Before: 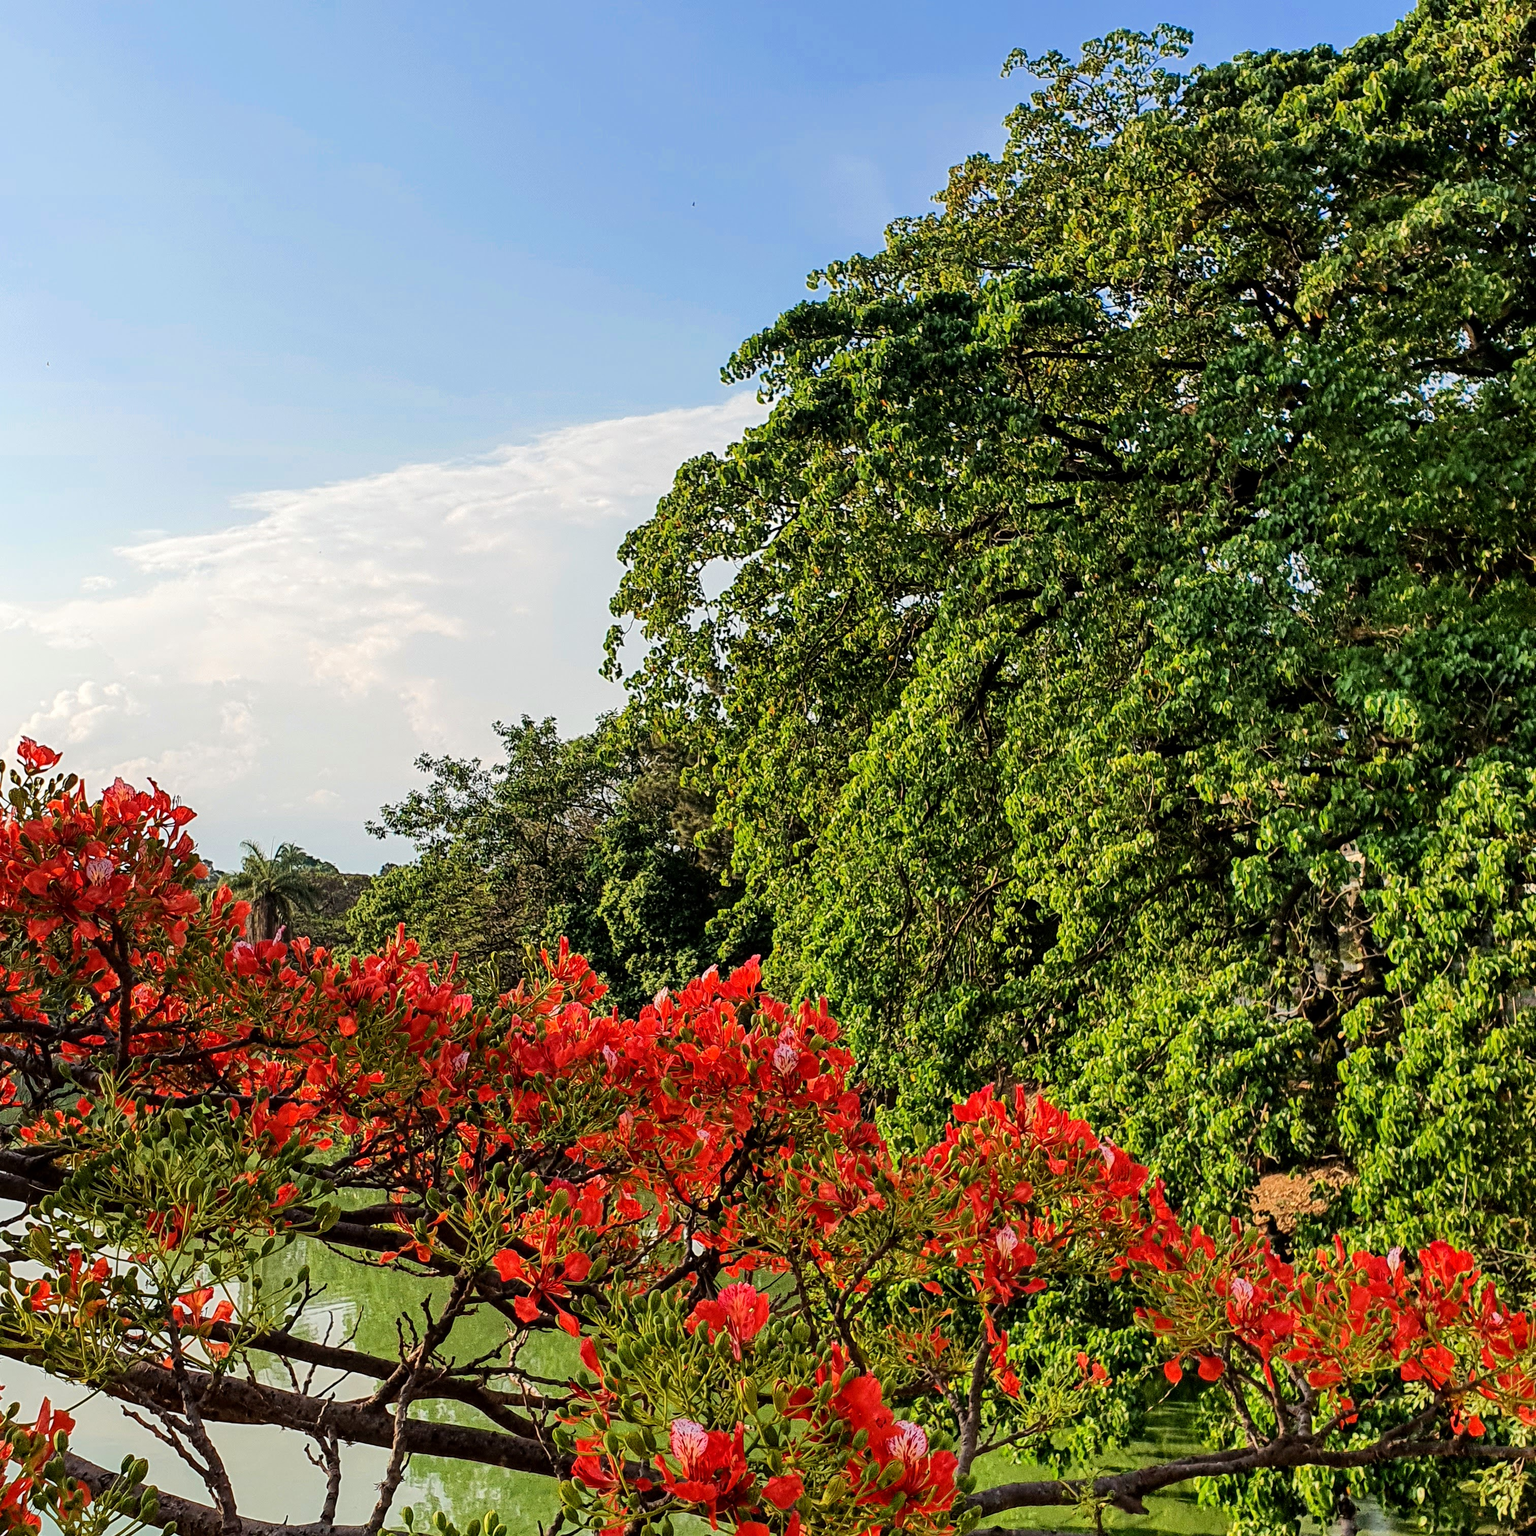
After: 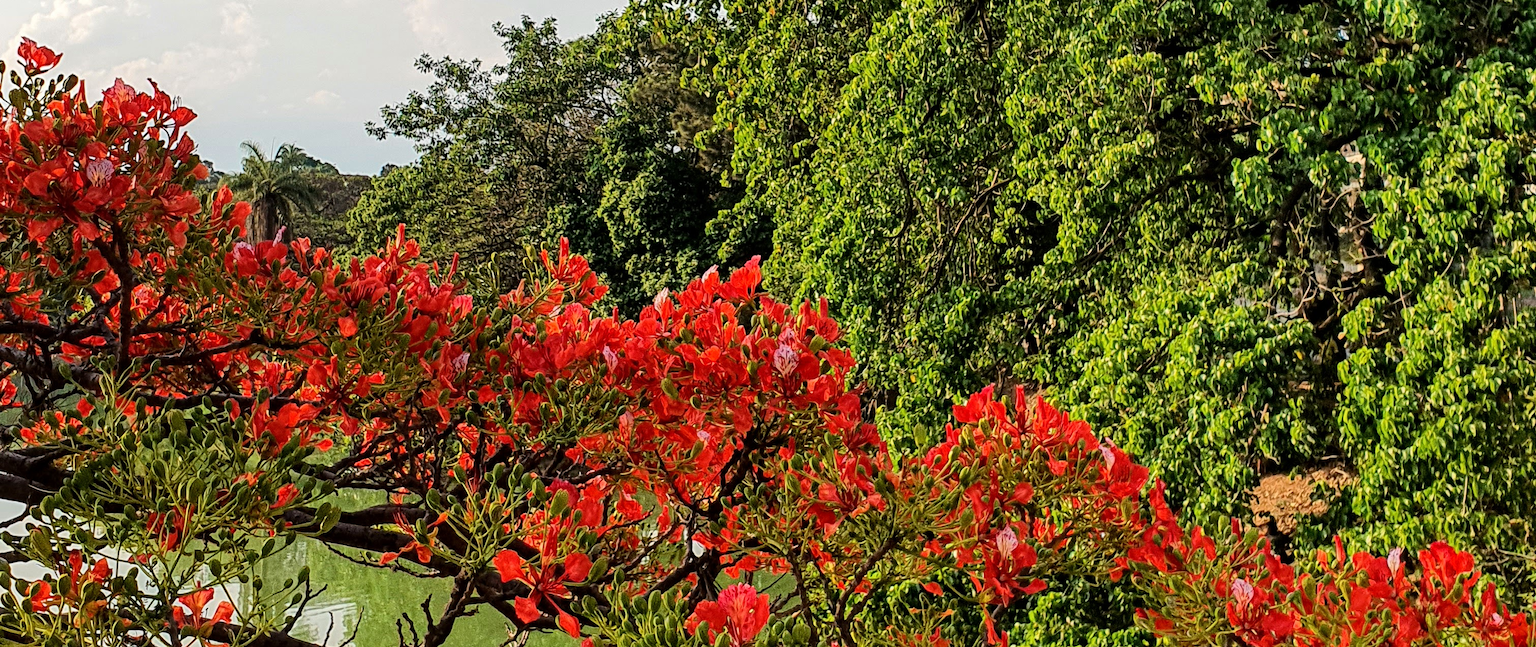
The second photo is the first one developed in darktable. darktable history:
crop: top 45.545%, bottom 12.279%
